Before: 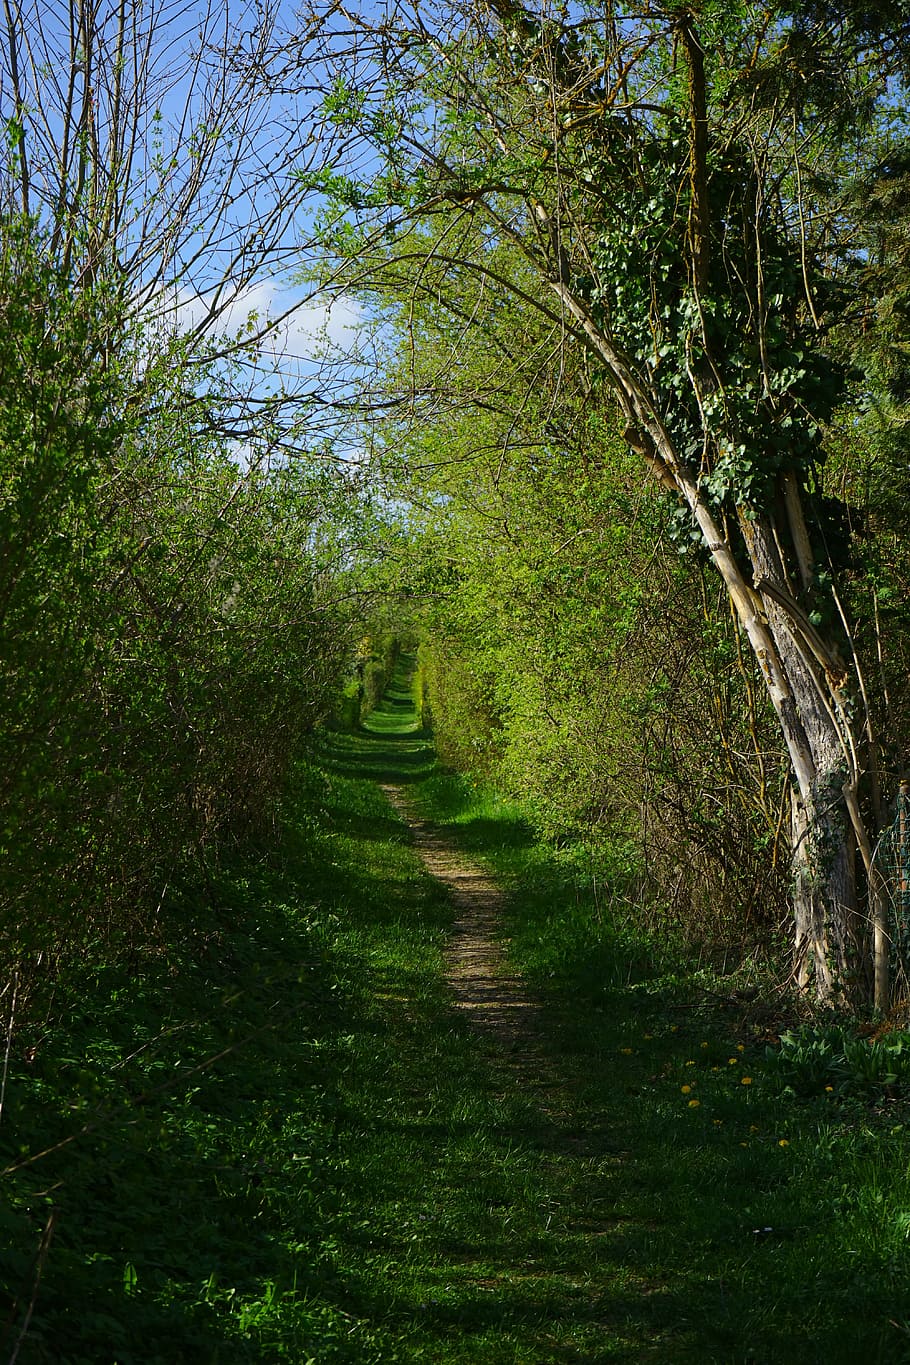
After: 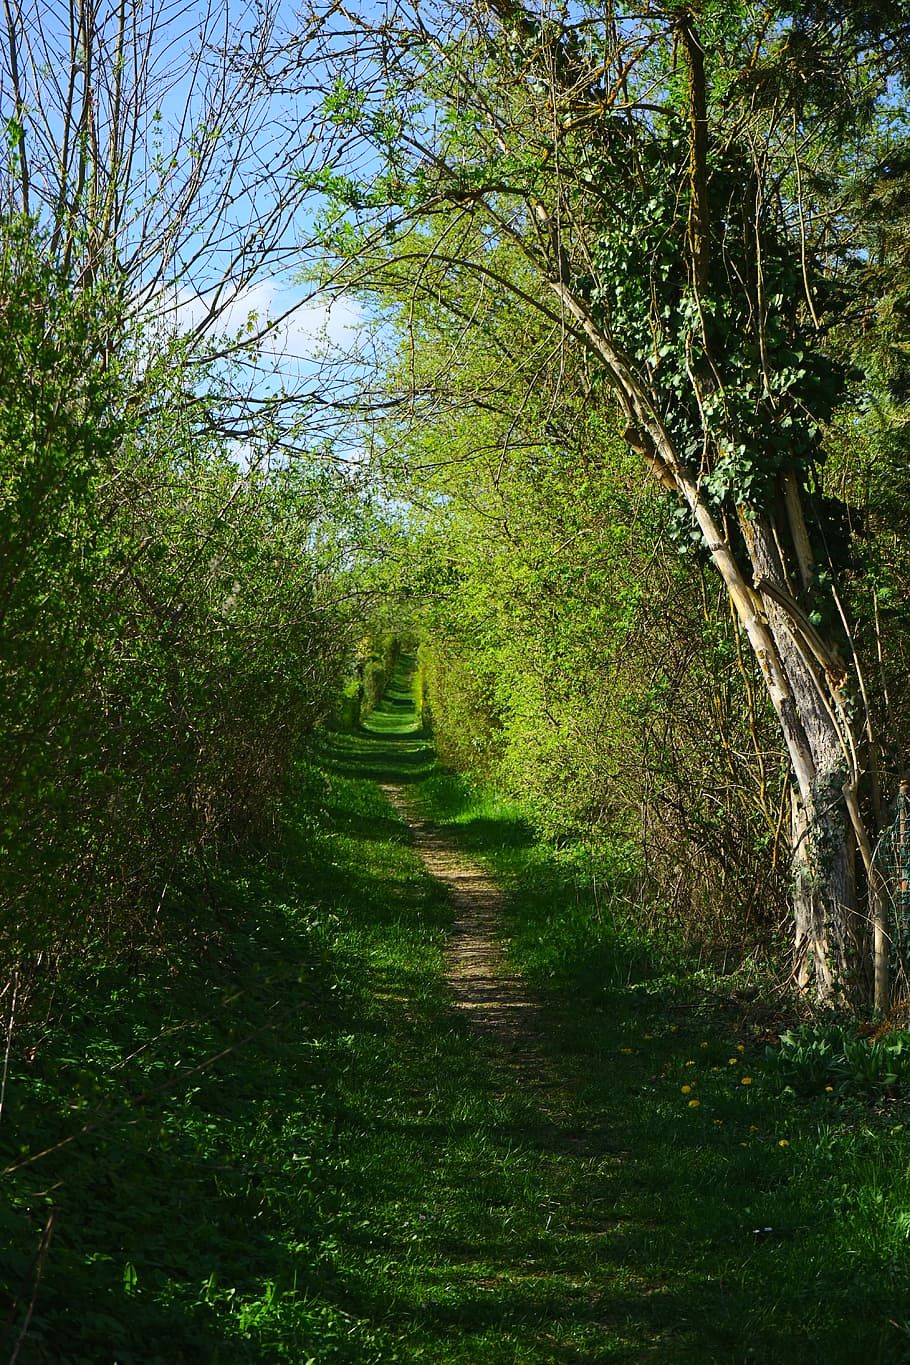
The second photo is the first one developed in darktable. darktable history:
white balance: emerald 1
contrast brightness saturation: contrast 0.2, brightness 0.15, saturation 0.14
